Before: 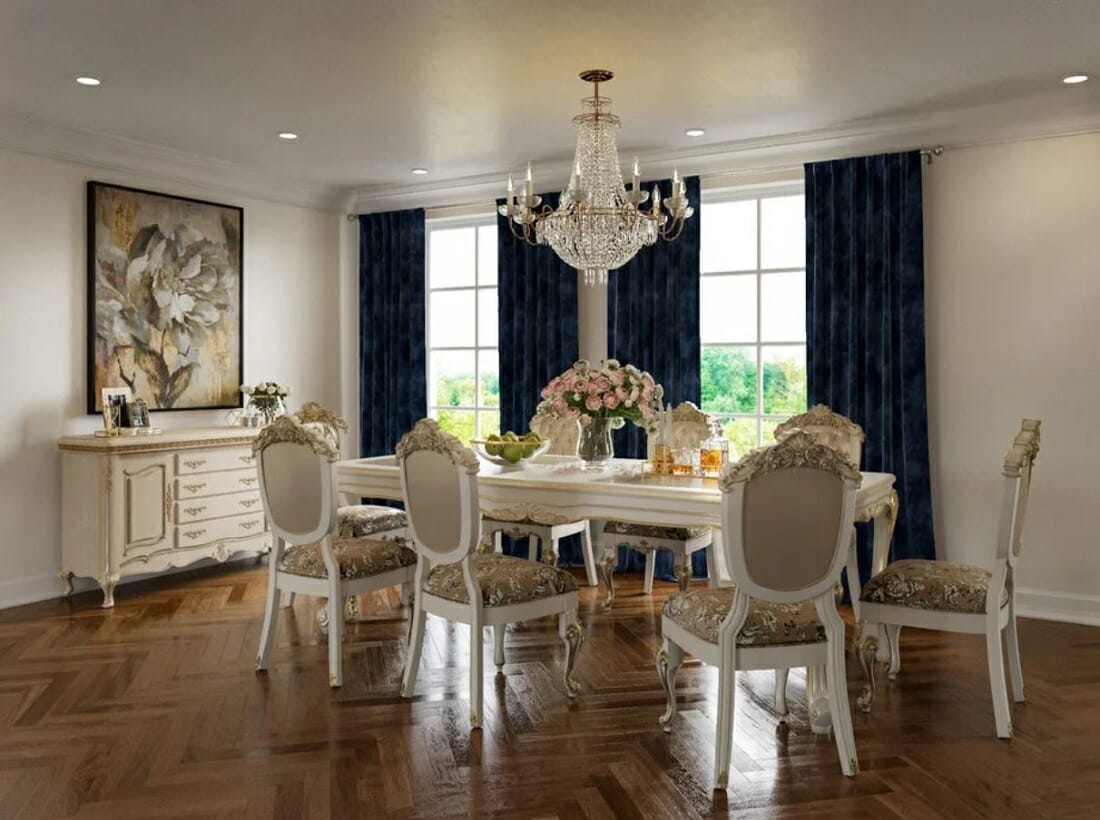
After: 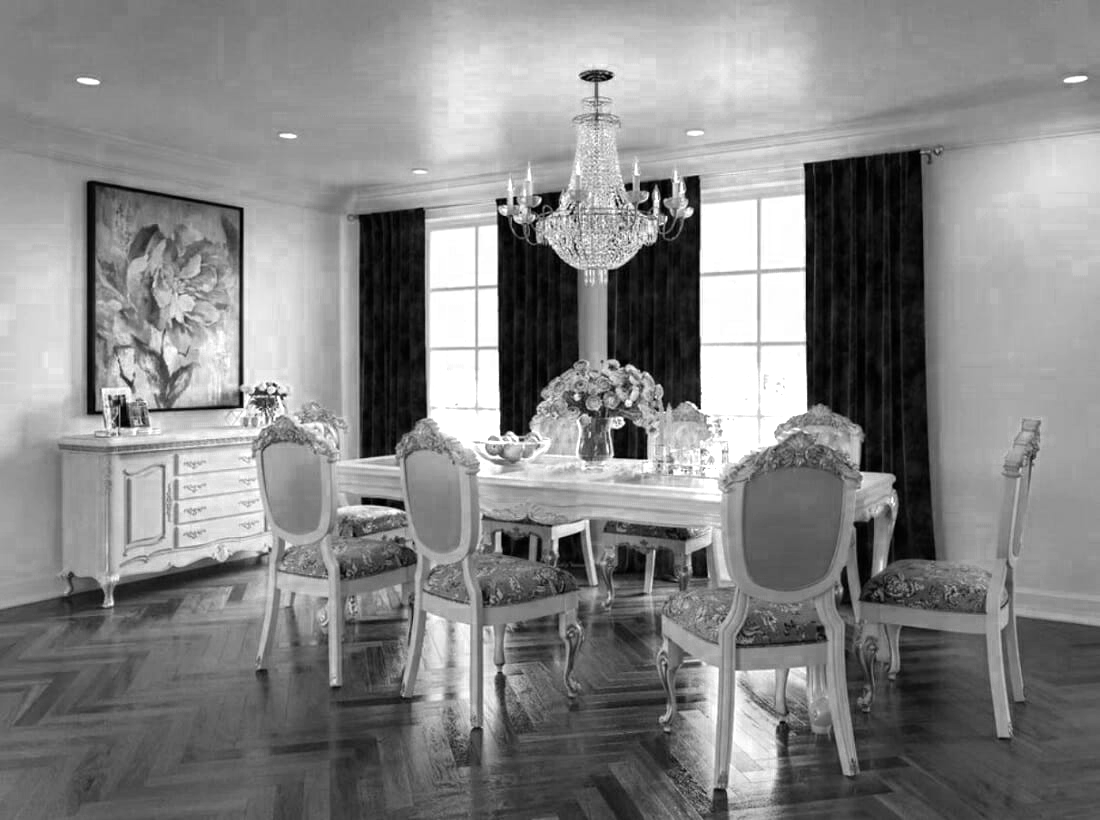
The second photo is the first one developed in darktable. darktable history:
shadows and highlights: shadows 20.55, highlights -20.99, soften with gaussian
color zones: curves: ch0 [(0, 0.554) (0.146, 0.662) (0.293, 0.86) (0.503, 0.774) (0.637, 0.106) (0.74, 0.072) (0.866, 0.488) (0.998, 0.569)]; ch1 [(0, 0) (0.143, 0) (0.286, 0) (0.429, 0) (0.571, 0) (0.714, 0) (0.857, 0)]
